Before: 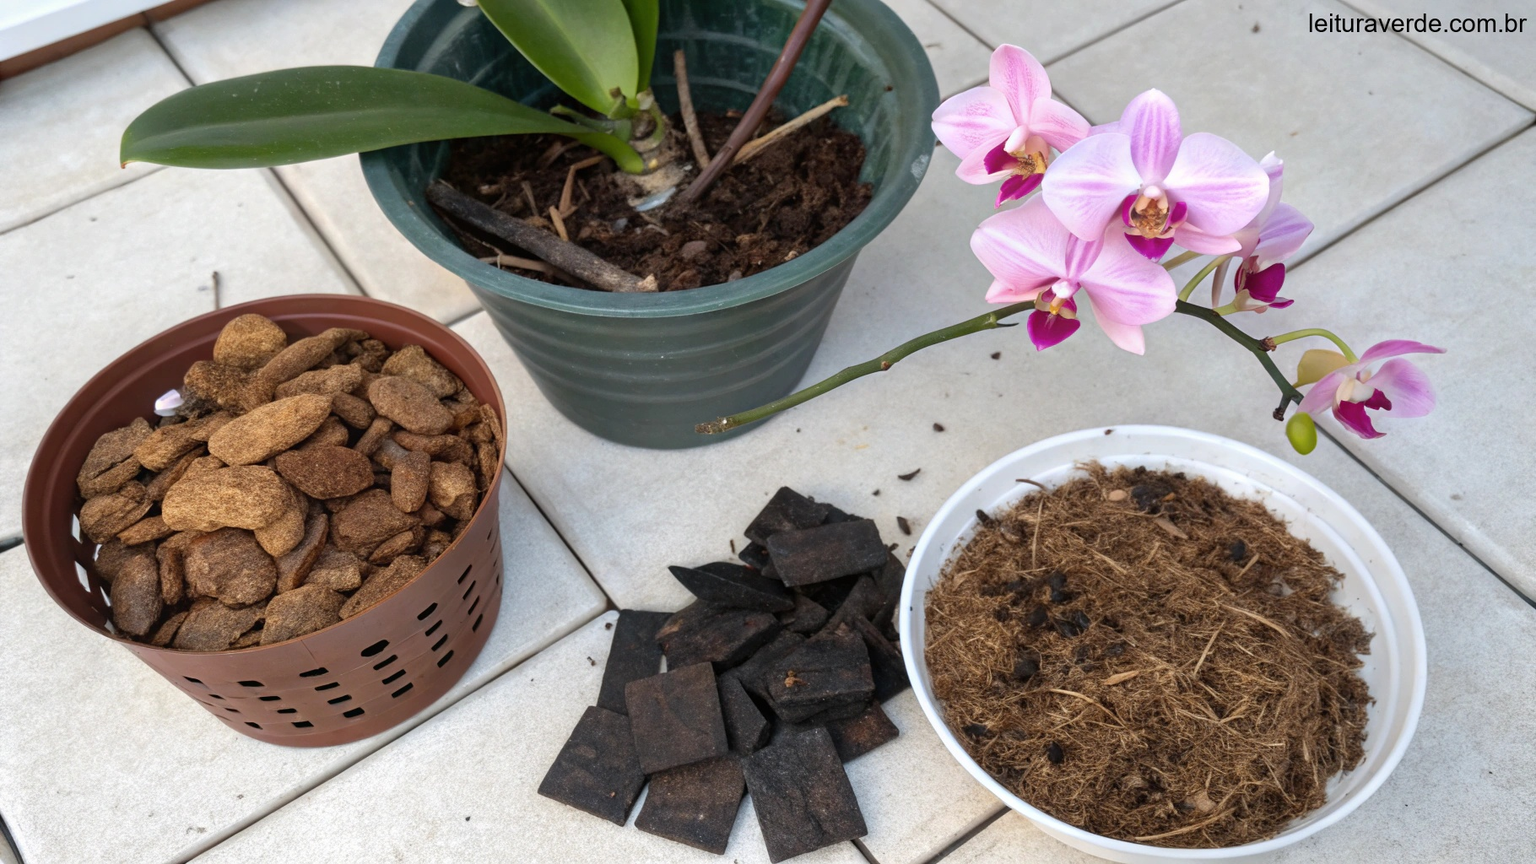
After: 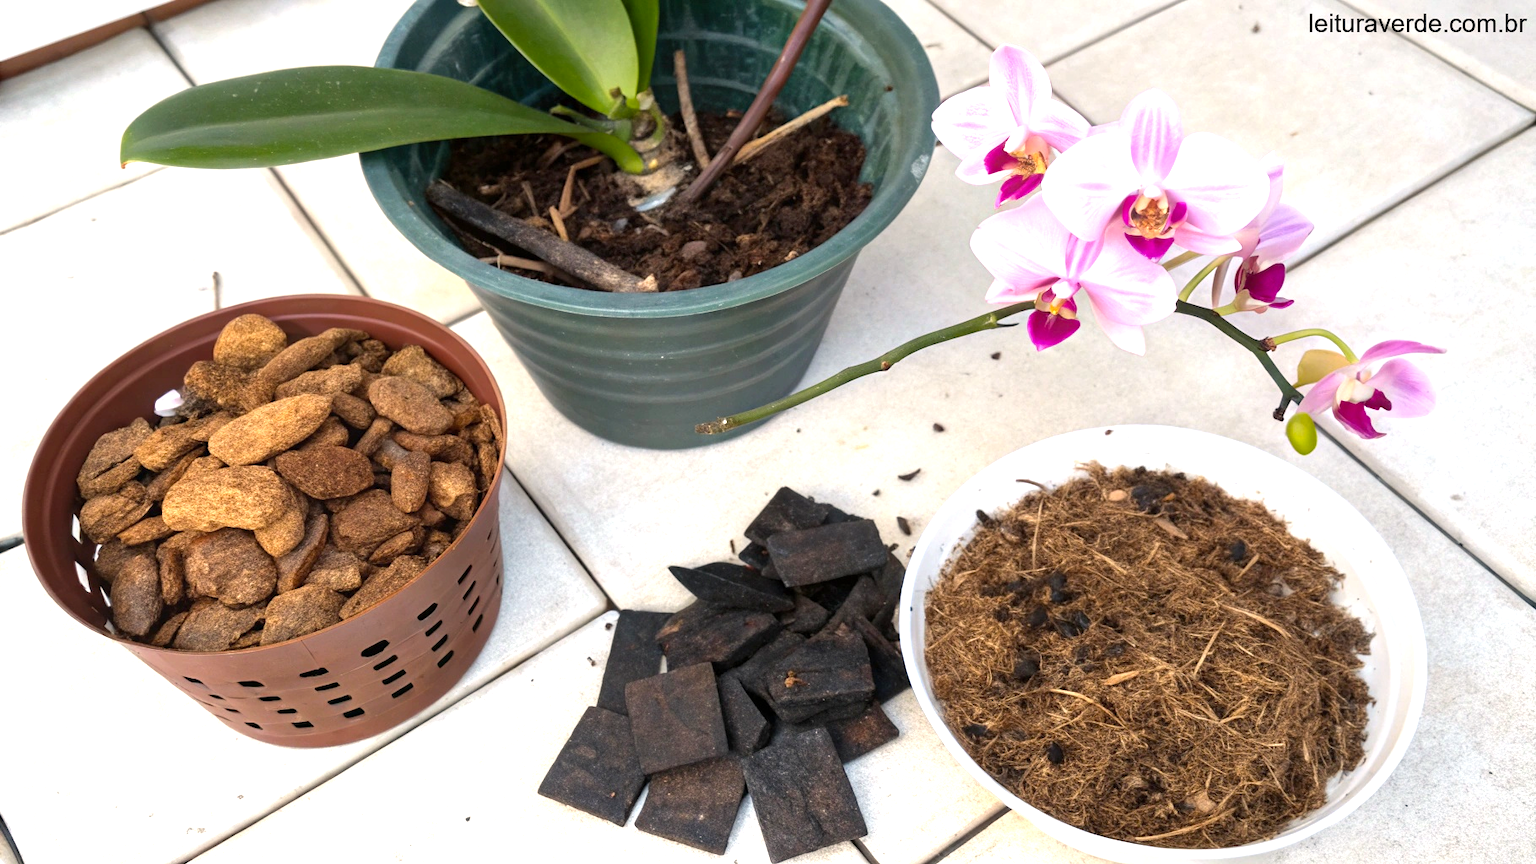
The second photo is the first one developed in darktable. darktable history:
color balance rgb: highlights gain › chroma 2.061%, highlights gain › hue 66.61°, perceptual saturation grading › global saturation 0.733%, perceptual brilliance grading › highlights 8.46%, perceptual brilliance grading › mid-tones 2.951%, perceptual brilliance grading › shadows 1.86%, global vibrance 20%
exposure: black level correction 0.001, exposure 0.498 EV, compensate highlight preservation false
